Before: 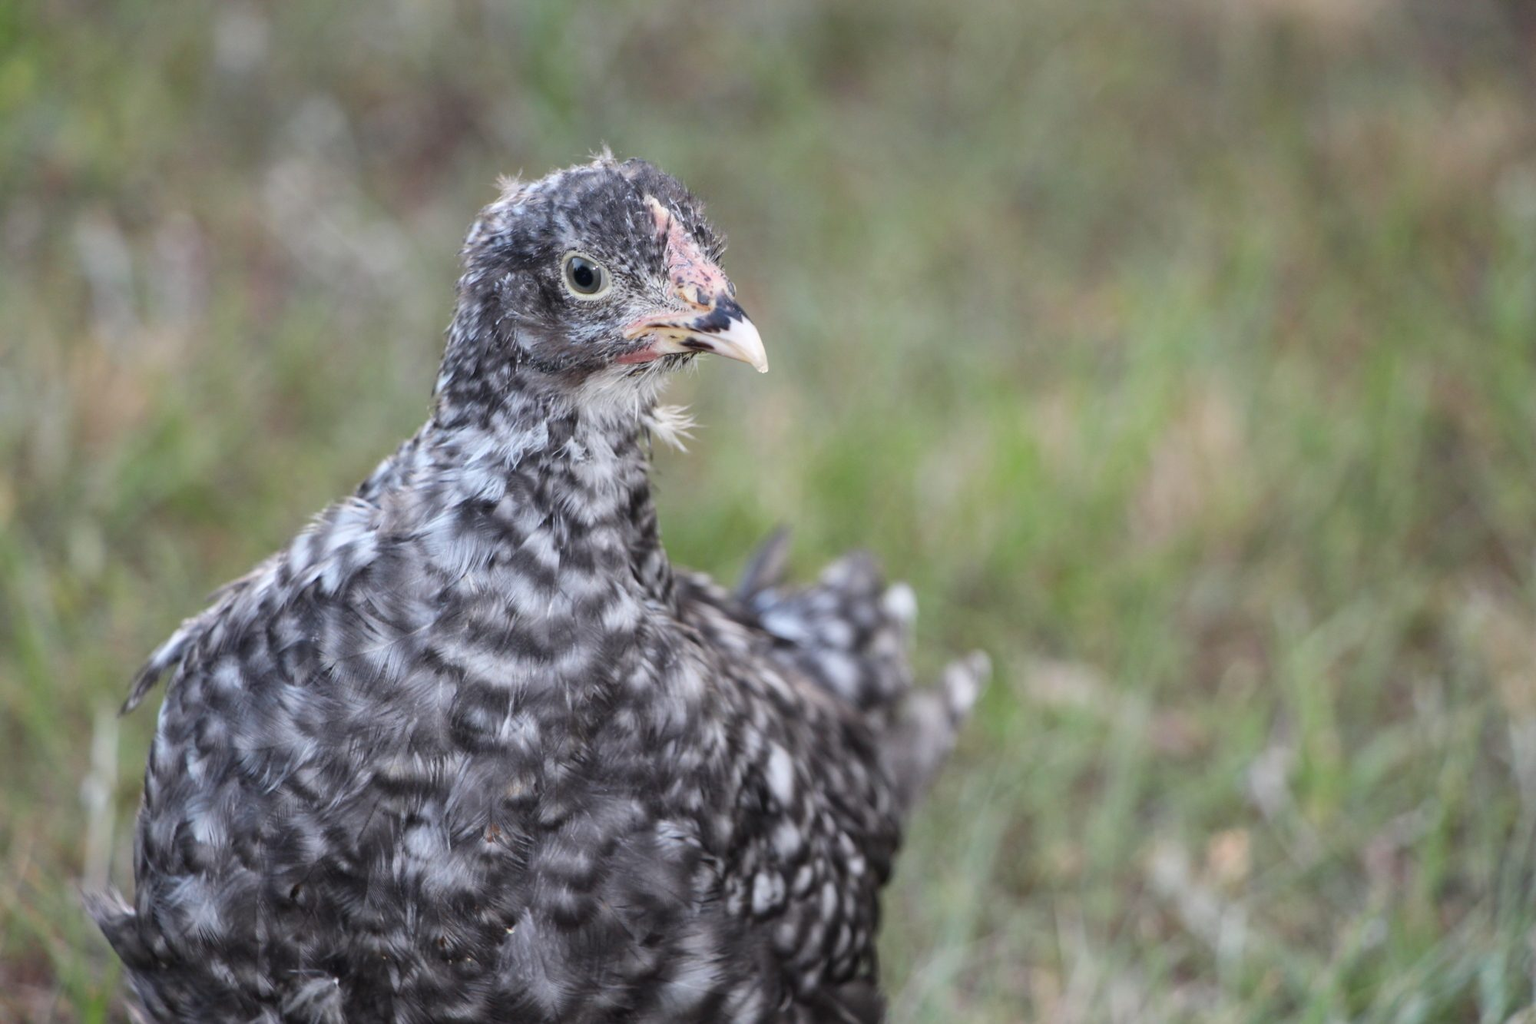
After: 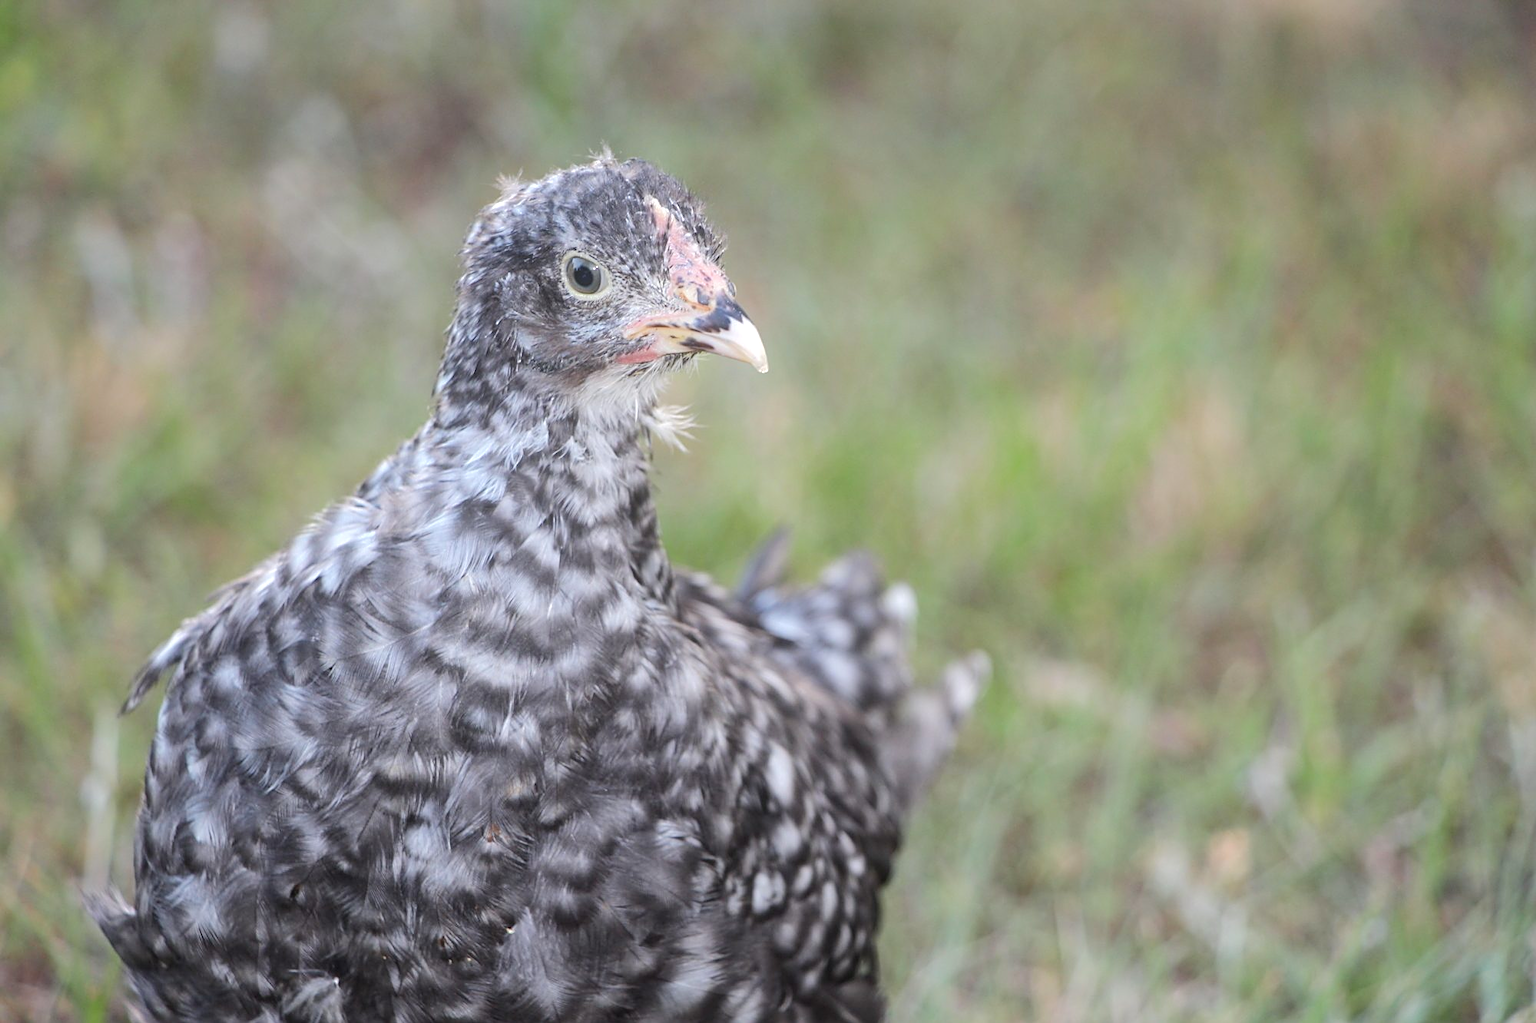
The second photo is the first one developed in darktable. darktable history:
base curve: curves: ch0 [(0, 0) (0.235, 0.266) (0.503, 0.496) (0.786, 0.72) (1, 1)]
sharpen: on, module defaults
bloom: on, module defaults
exposure: exposure 0.2 EV, compensate highlight preservation false
